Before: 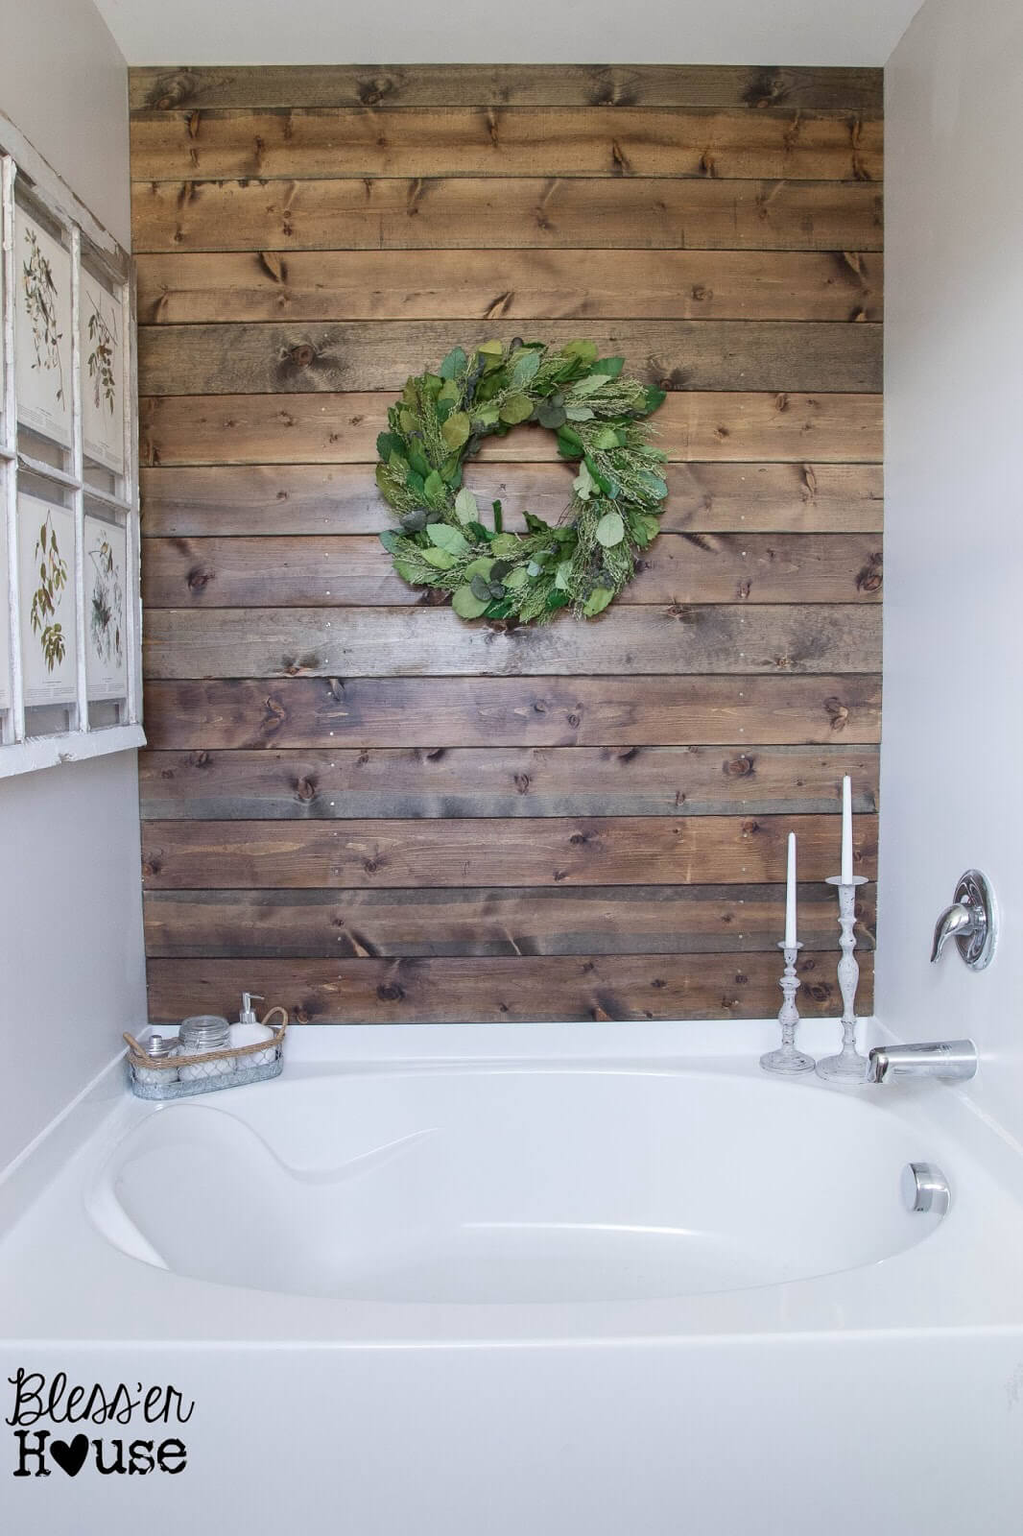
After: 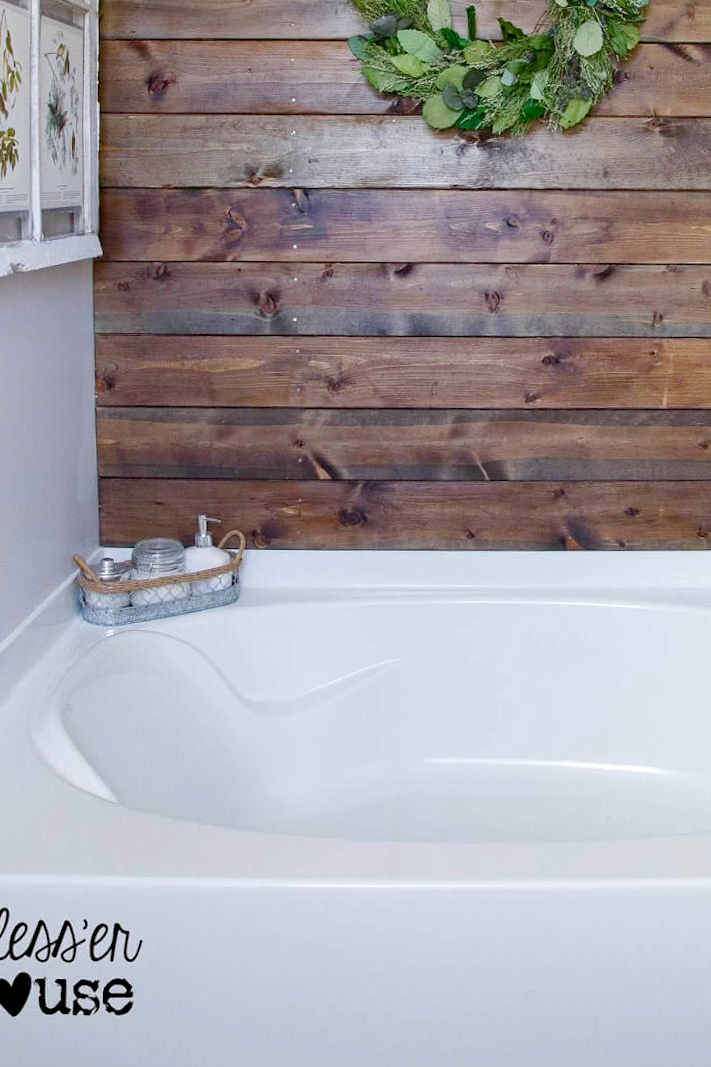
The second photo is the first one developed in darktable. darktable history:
crop and rotate: angle -0.82°, left 3.85%, top 31.828%, right 27.992%
color balance rgb: perceptual saturation grading › global saturation 20%, perceptual saturation grading › highlights -25%, perceptual saturation grading › shadows 50%
bloom: size 15%, threshold 97%, strength 7%
haze removal: compatibility mode true, adaptive false
